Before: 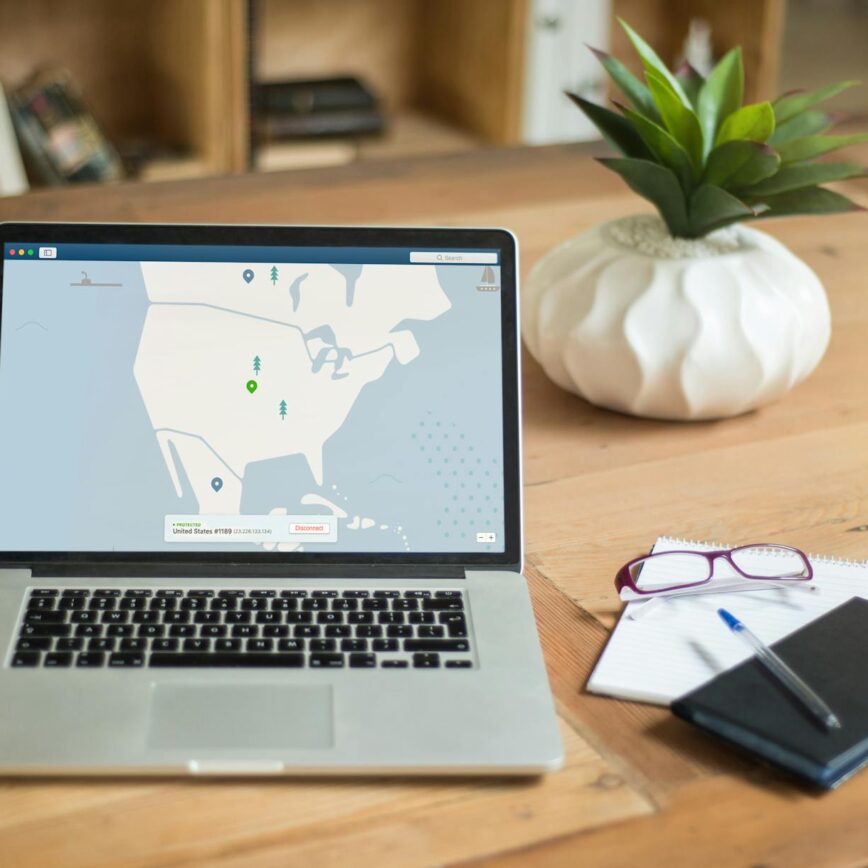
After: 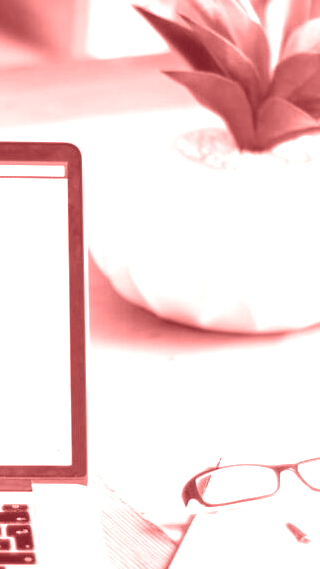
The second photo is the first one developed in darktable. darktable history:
color balance rgb: perceptual saturation grading › global saturation 30%, global vibrance 20%
crop and rotate: left 49.936%, top 10.094%, right 13.136%, bottom 24.256%
colorize: saturation 60%, source mix 100%
exposure: black level correction 0, exposure 1.35 EV, compensate exposure bias true, compensate highlight preservation false
